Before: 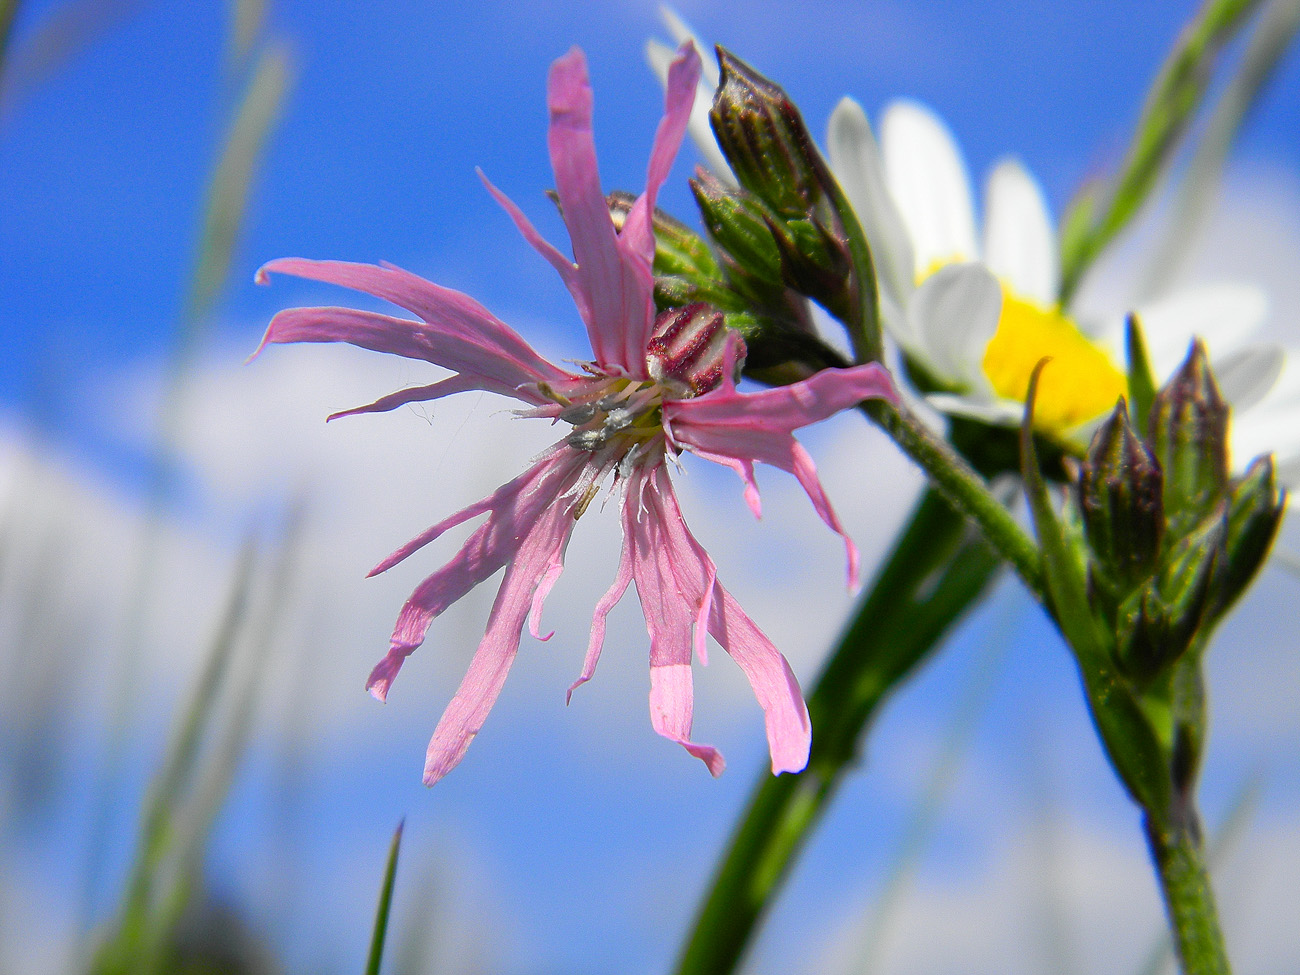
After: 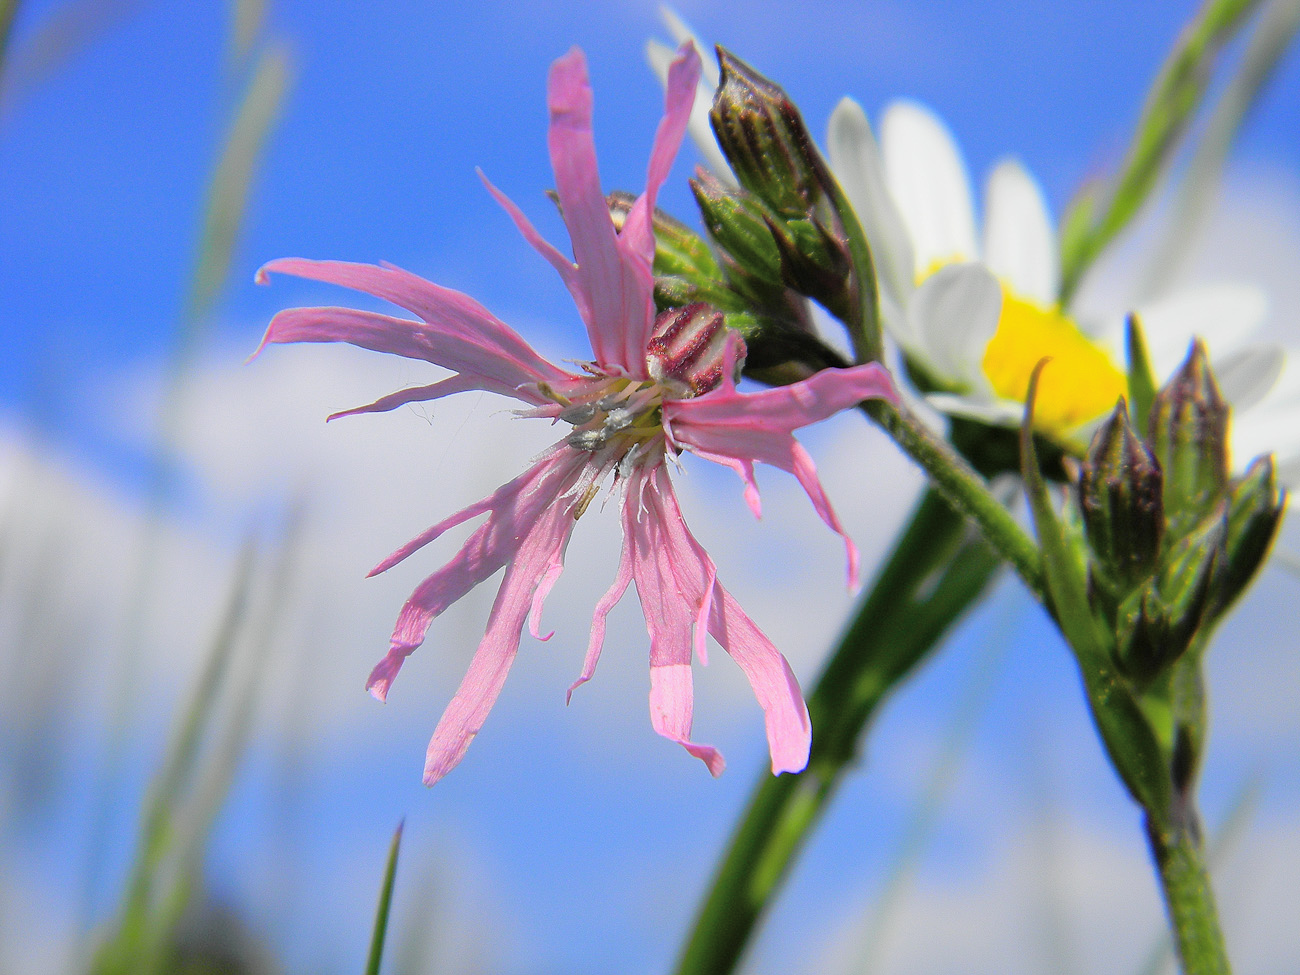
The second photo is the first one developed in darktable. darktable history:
tone curve: curves: ch0 [(0.047, 0) (0.292, 0.352) (0.657, 0.678) (1, 0.958)], color space Lab, independent channels, preserve colors none
color balance rgb: global offset › luminance 0.532%, perceptual saturation grading › global saturation 0.508%
